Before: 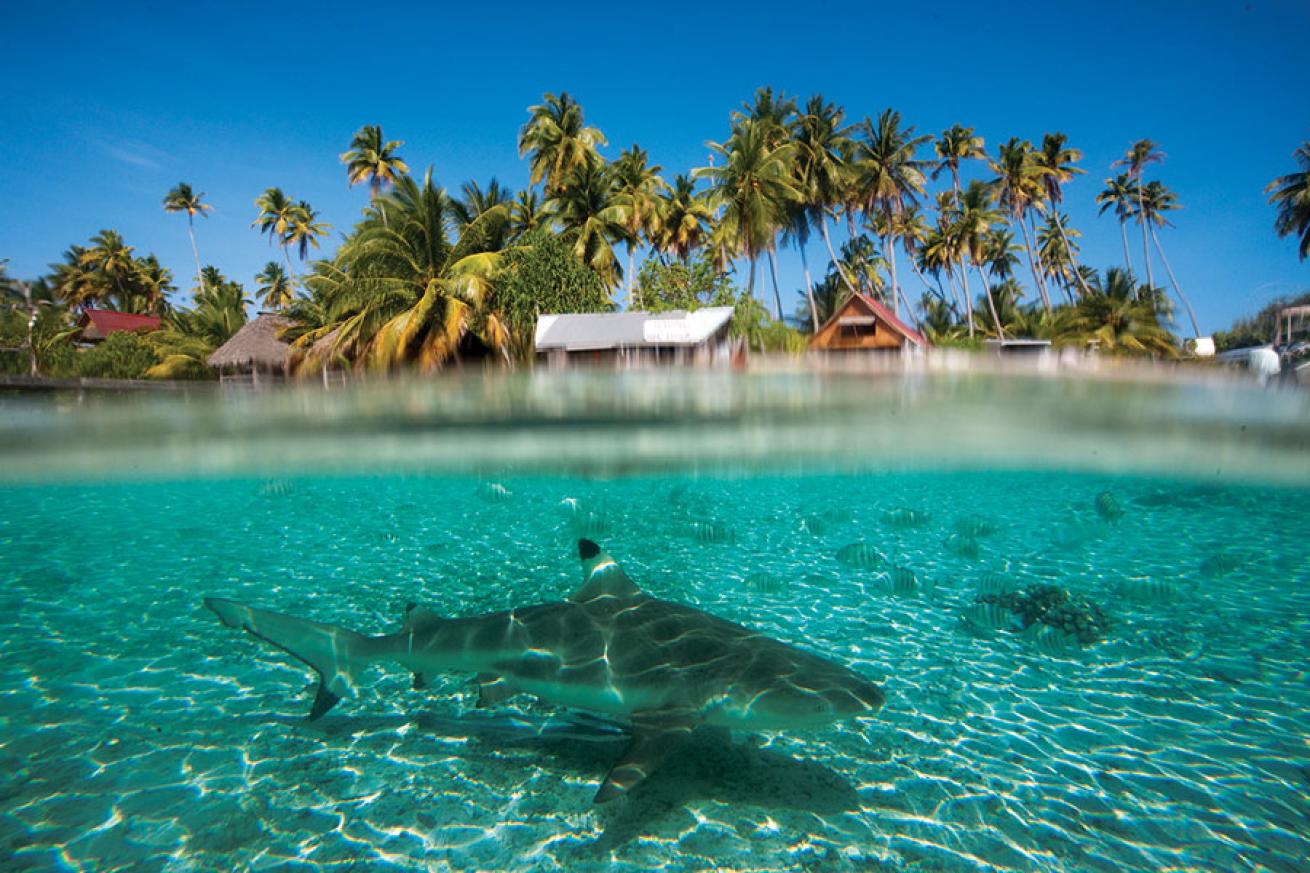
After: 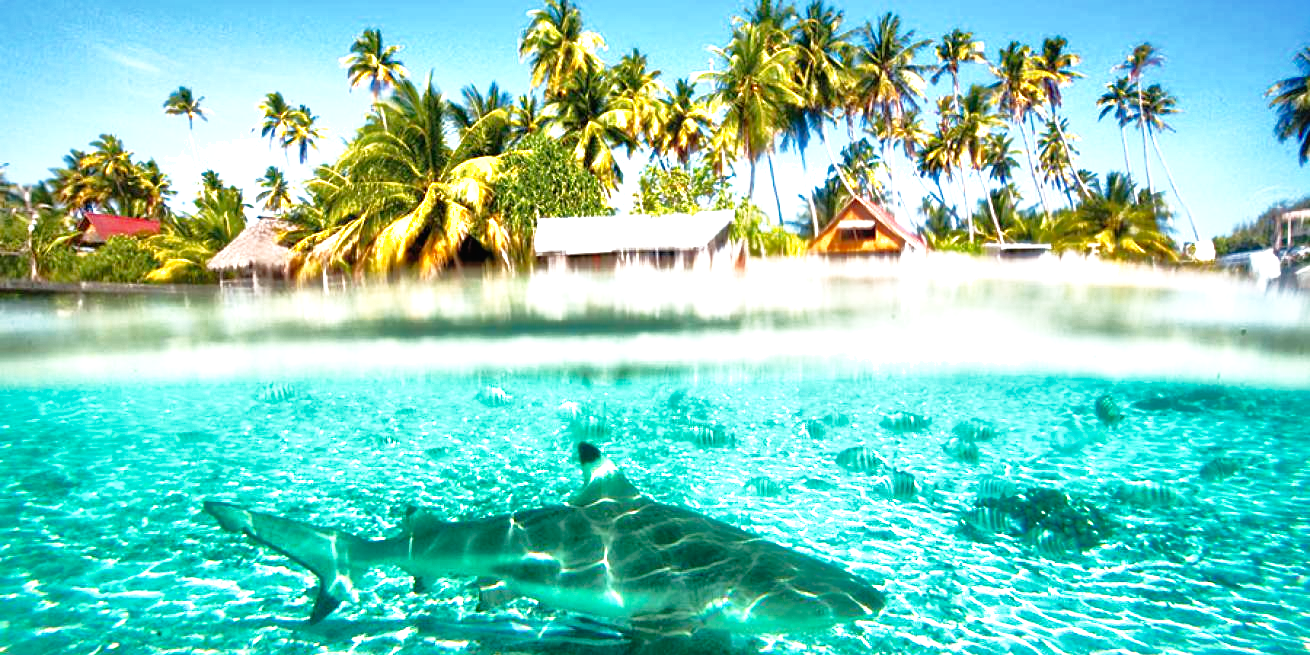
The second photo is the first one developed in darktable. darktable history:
crop: top 11.045%, bottom 13.914%
exposure: black level correction 0, exposure 1.39 EV, compensate exposure bias true, compensate highlight preservation false
shadows and highlights: on, module defaults
local contrast: mode bilateral grid, contrast 21, coarseness 51, detail 173%, midtone range 0.2
tone curve: curves: ch0 [(0, 0.016) (0.11, 0.039) (0.259, 0.235) (0.383, 0.437) (0.499, 0.597) (0.733, 0.867) (0.843, 0.948) (1, 1)], preserve colors none
